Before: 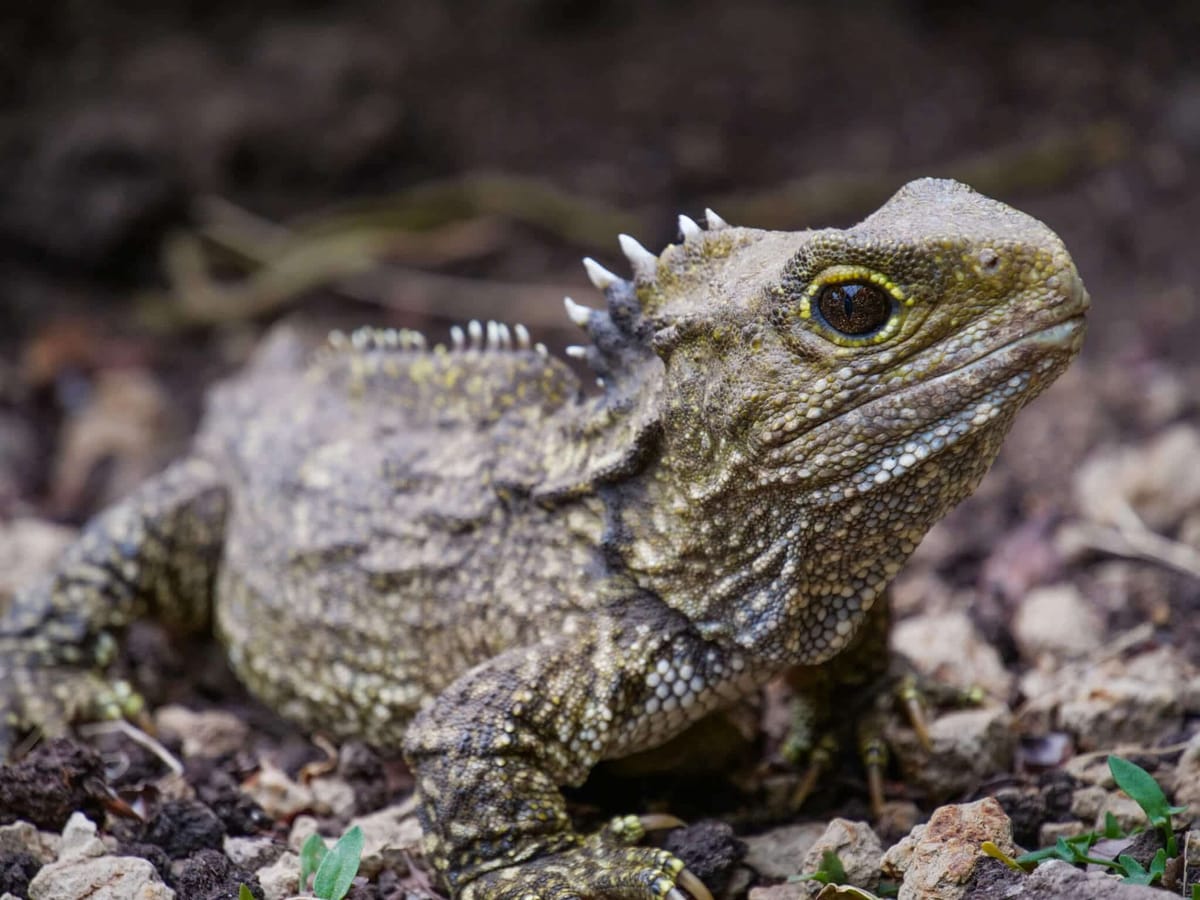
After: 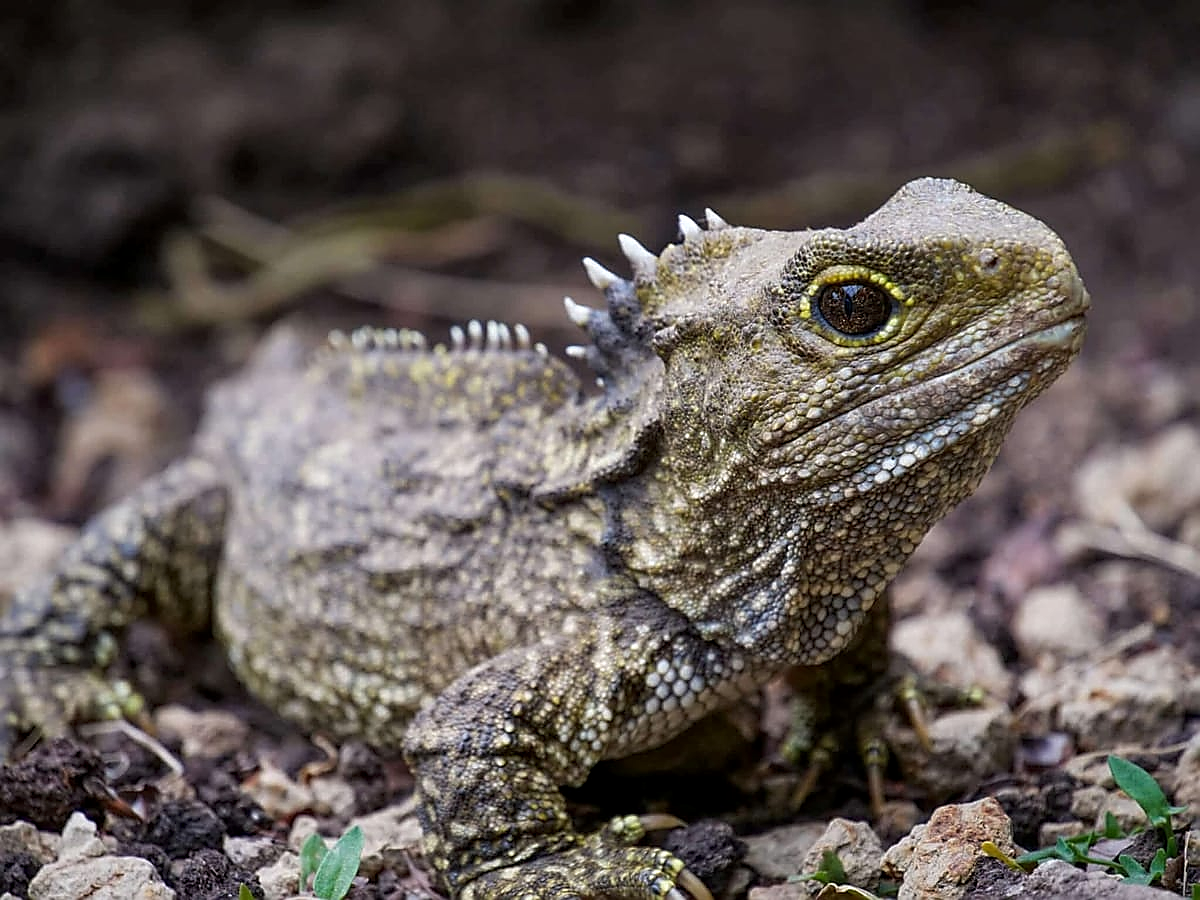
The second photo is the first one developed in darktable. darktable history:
local contrast: highlights 104%, shadows 102%, detail 119%, midtone range 0.2
sharpen: radius 1.365, amount 1.25, threshold 0.684
